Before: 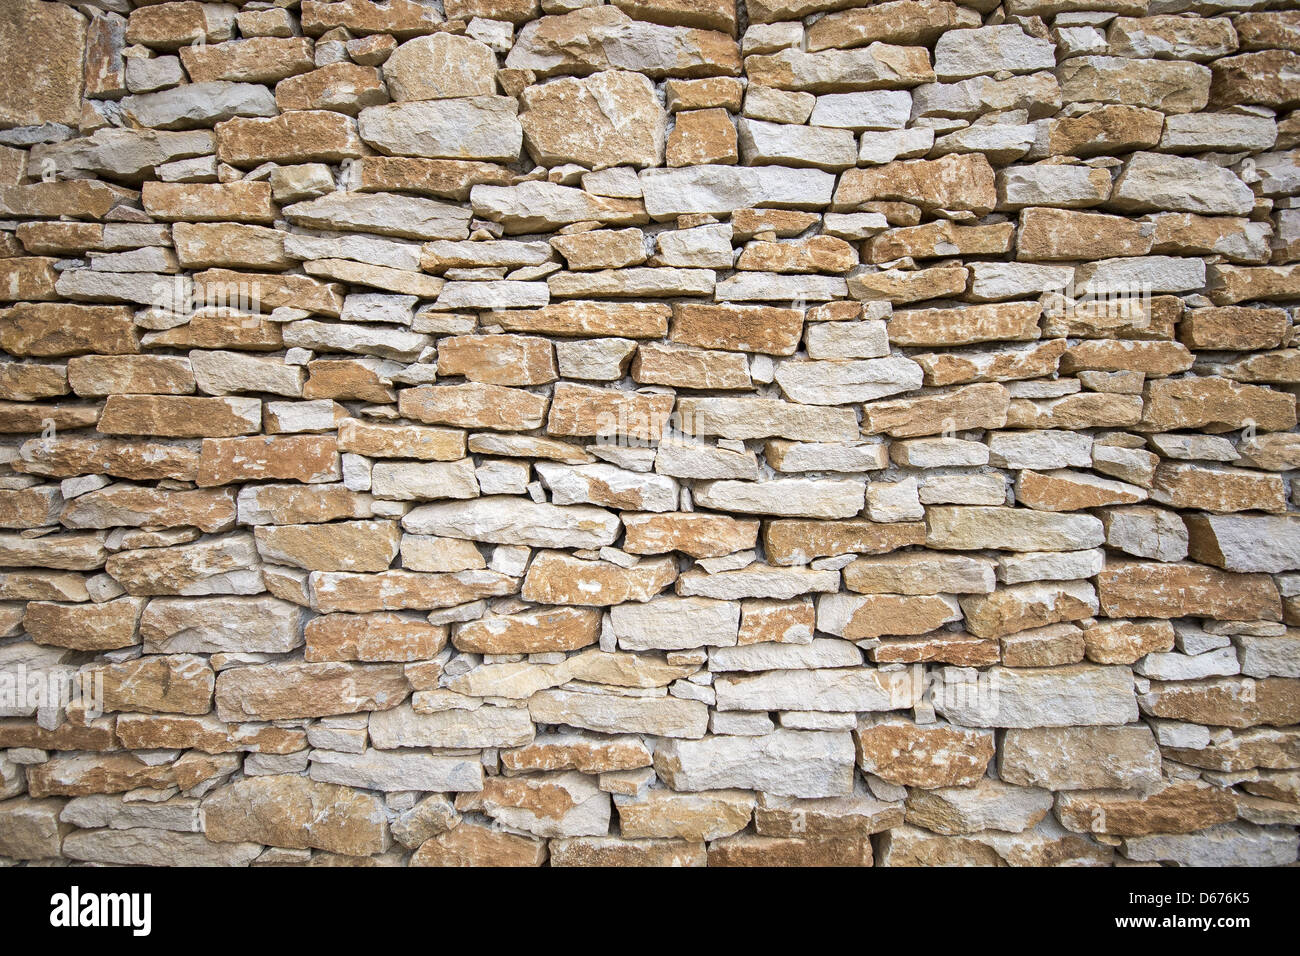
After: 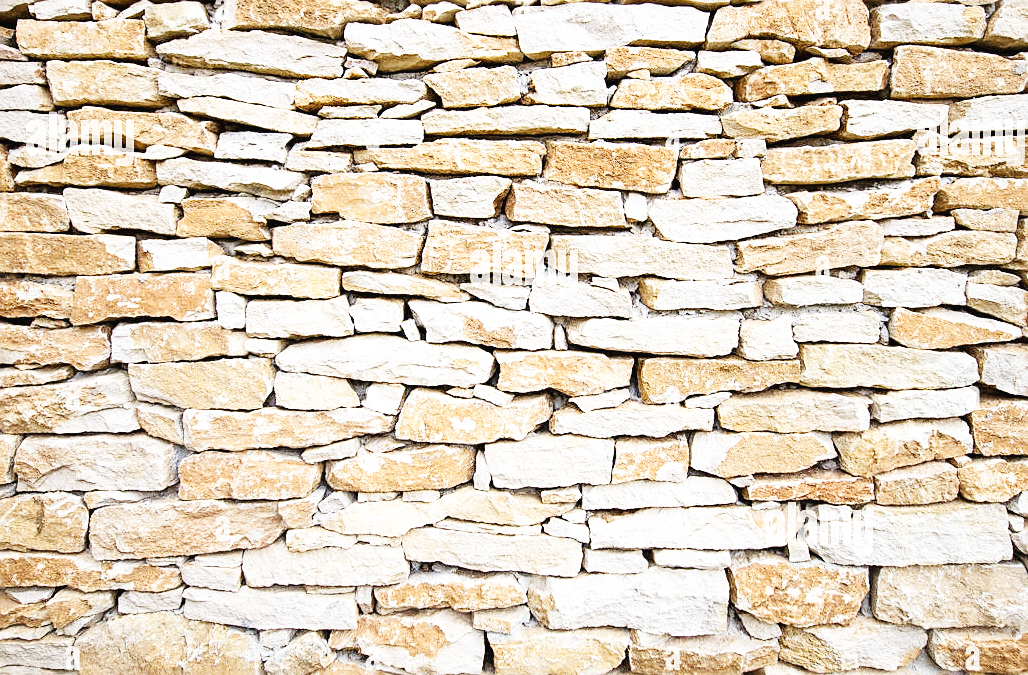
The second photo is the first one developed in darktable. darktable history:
crop: left 9.71%, top 16.964%, right 11.175%, bottom 12.331%
sharpen: on, module defaults
base curve: curves: ch0 [(0, 0.003) (0.001, 0.002) (0.006, 0.004) (0.02, 0.022) (0.048, 0.086) (0.094, 0.234) (0.162, 0.431) (0.258, 0.629) (0.385, 0.8) (0.548, 0.918) (0.751, 0.988) (1, 1)], exposure shift 0.01, preserve colors none
